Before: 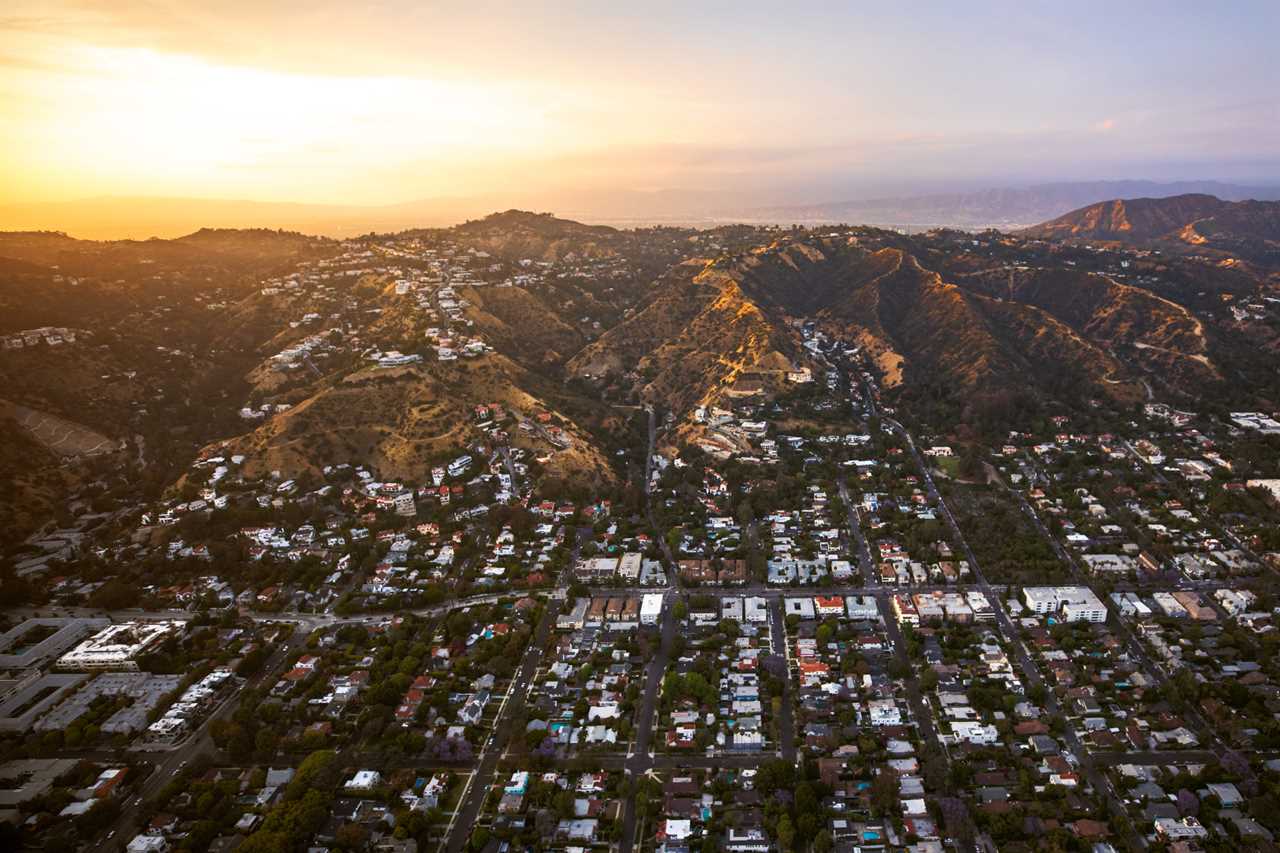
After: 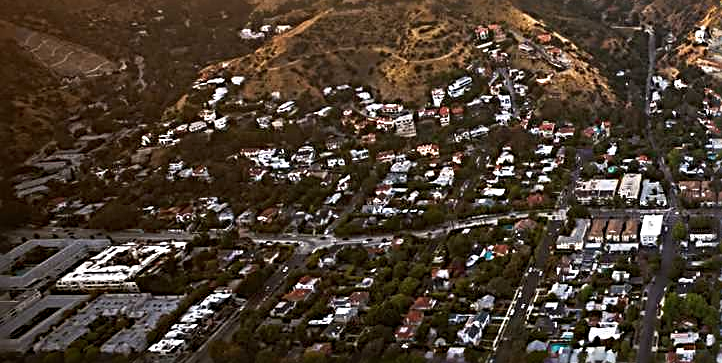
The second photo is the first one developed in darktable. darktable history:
crop: top 44.483%, right 43.593%, bottom 12.892%
sharpen: radius 3.69, amount 0.928
